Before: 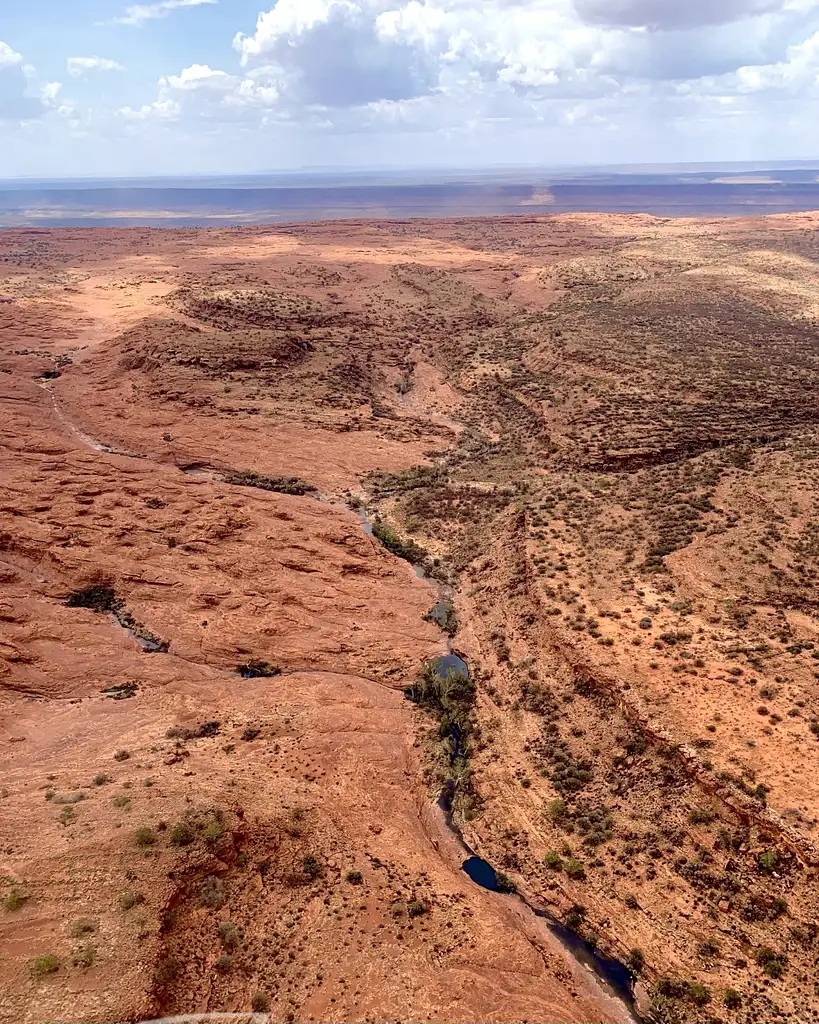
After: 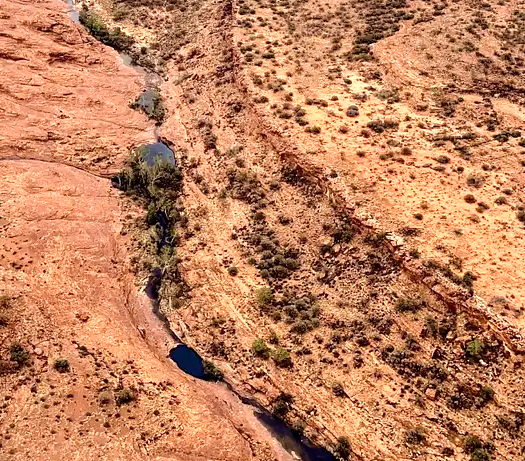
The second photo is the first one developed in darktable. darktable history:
tone equalizer: -8 EV -0.731 EV, -7 EV -0.696 EV, -6 EV -0.618 EV, -5 EV -0.384 EV, -3 EV 0.383 EV, -2 EV 0.6 EV, -1 EV 0.675 EV, +0 EV 0.726 EV
crop and rotate: left 35.87%, top 50.034%, bottom 4.935%
exposure: compensate exposure bias true, compensate highlight preservation false
